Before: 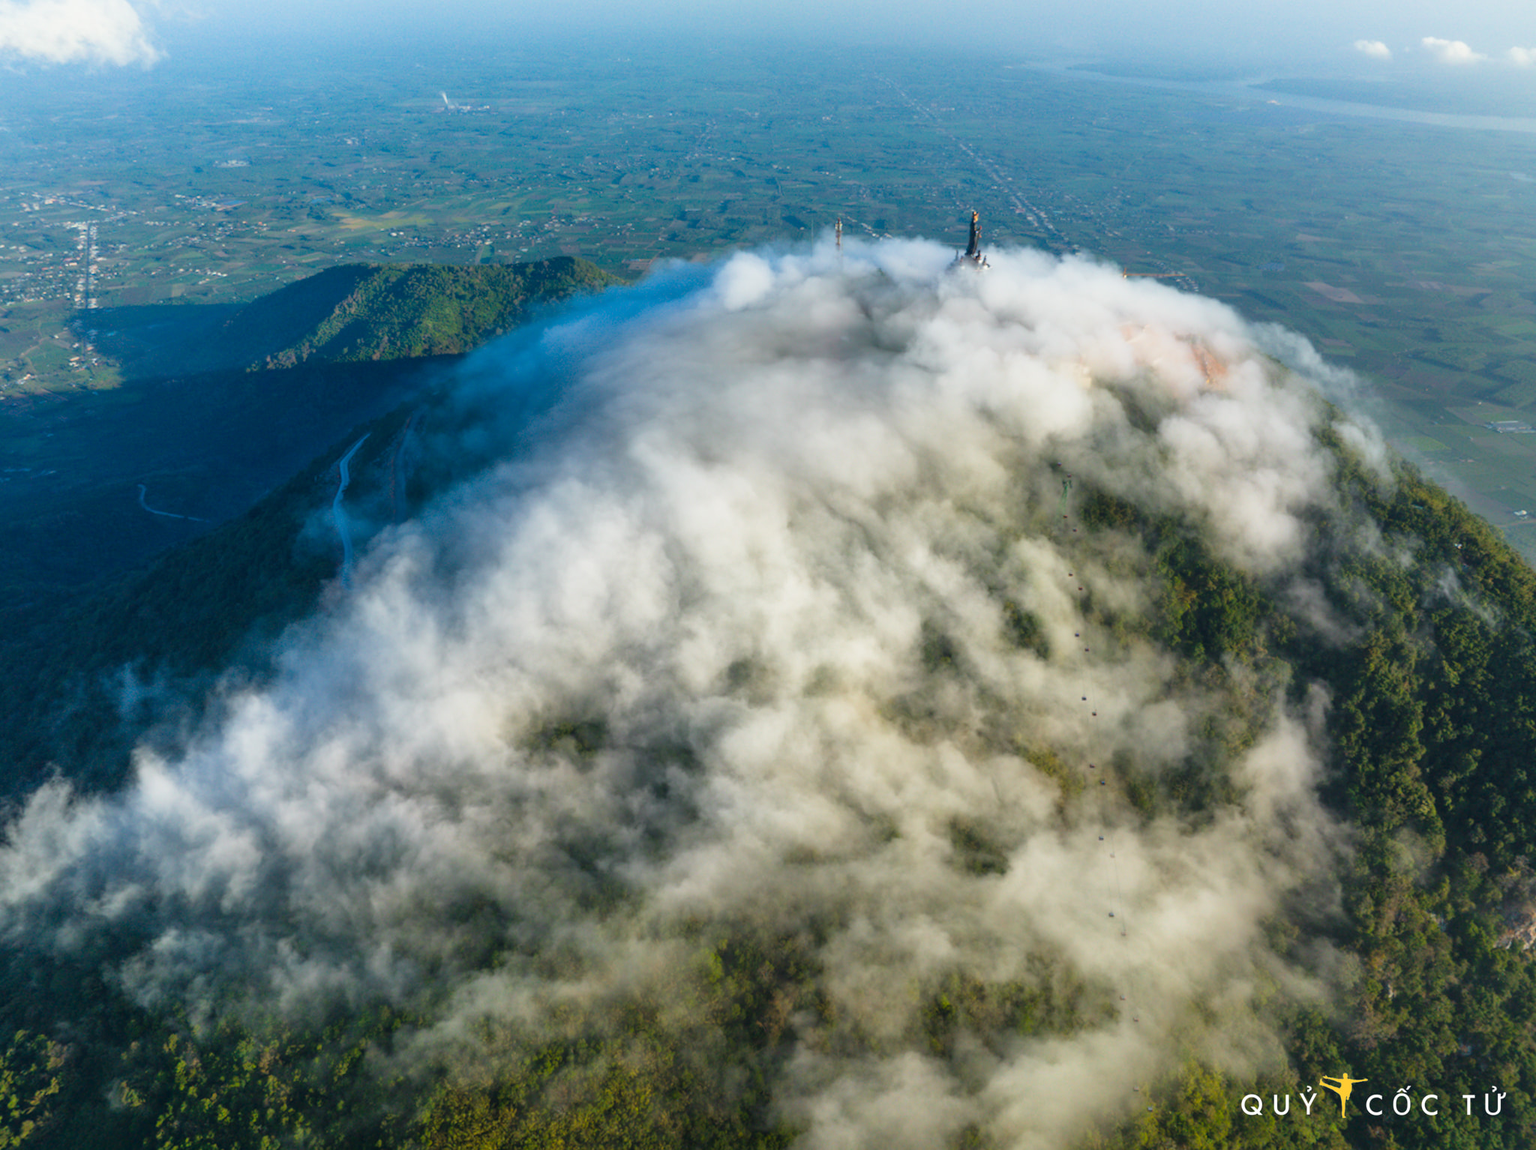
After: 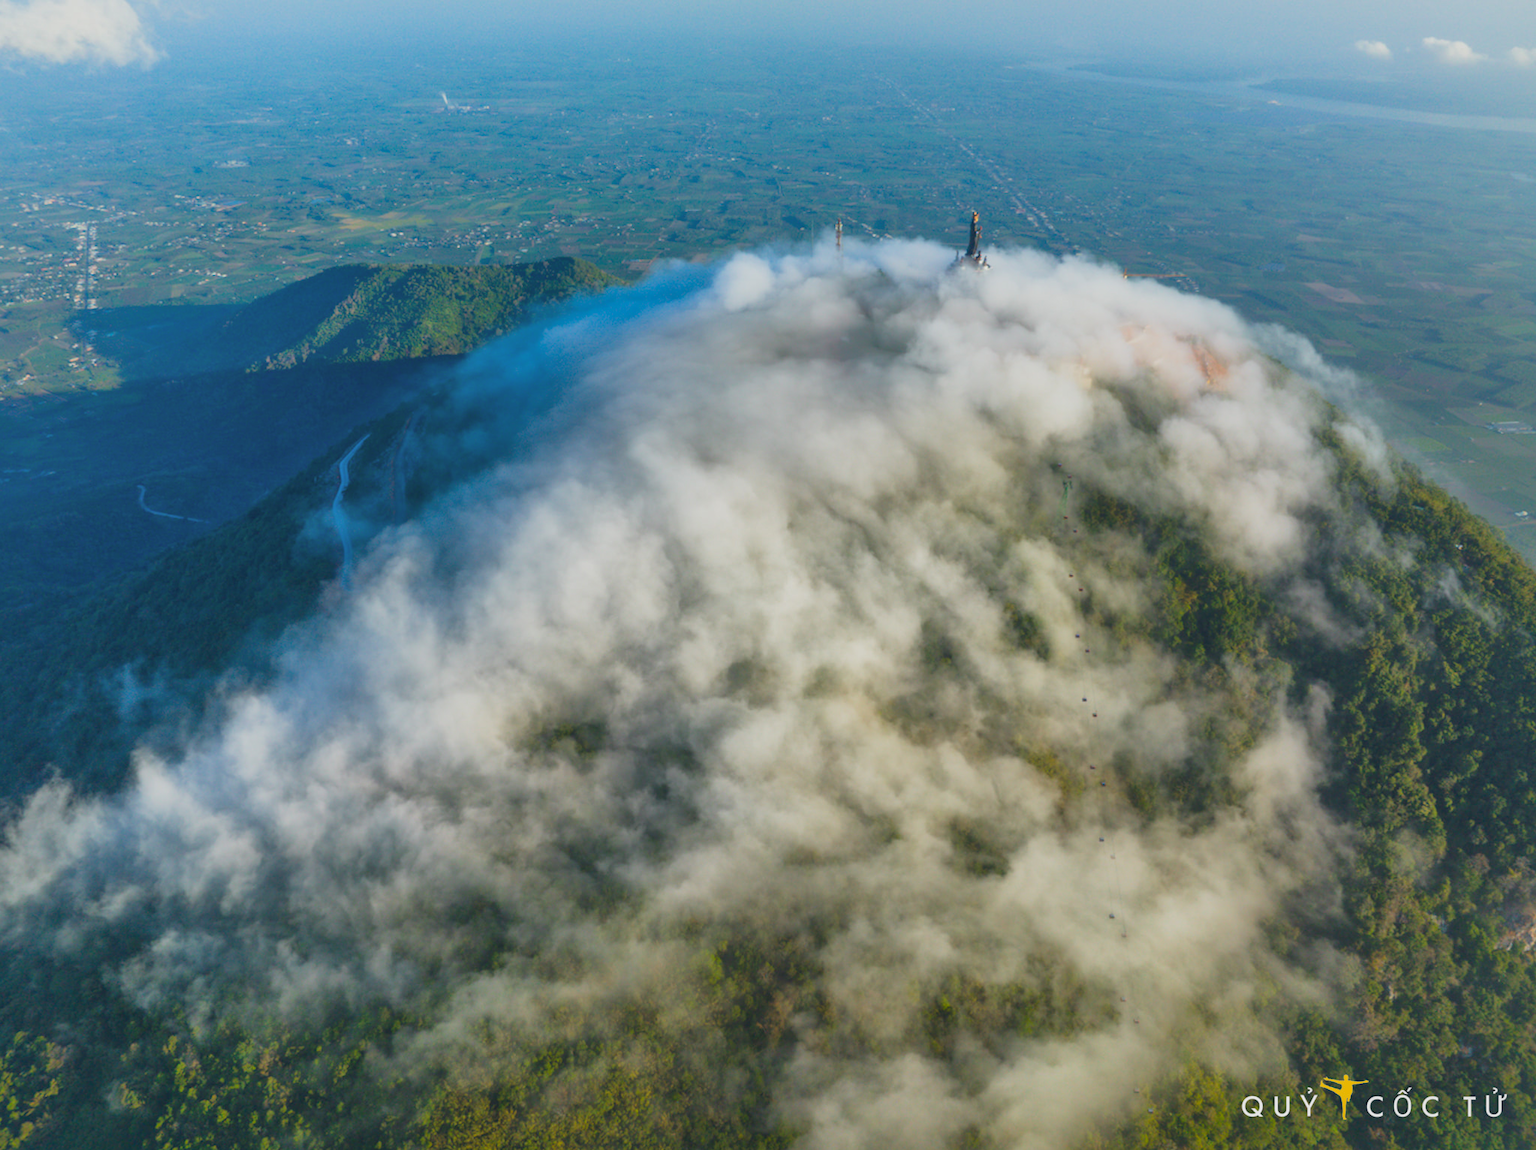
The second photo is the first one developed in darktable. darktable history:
contrast brightness saturation: contrast -0.123
crop and rotate: left 0.097%, bottom 0.014%
shadows and highlights: on, module defaults
exposure: compensate exposure bias true, compensate highlight preservation false
color correction: highlights b* -0.005
